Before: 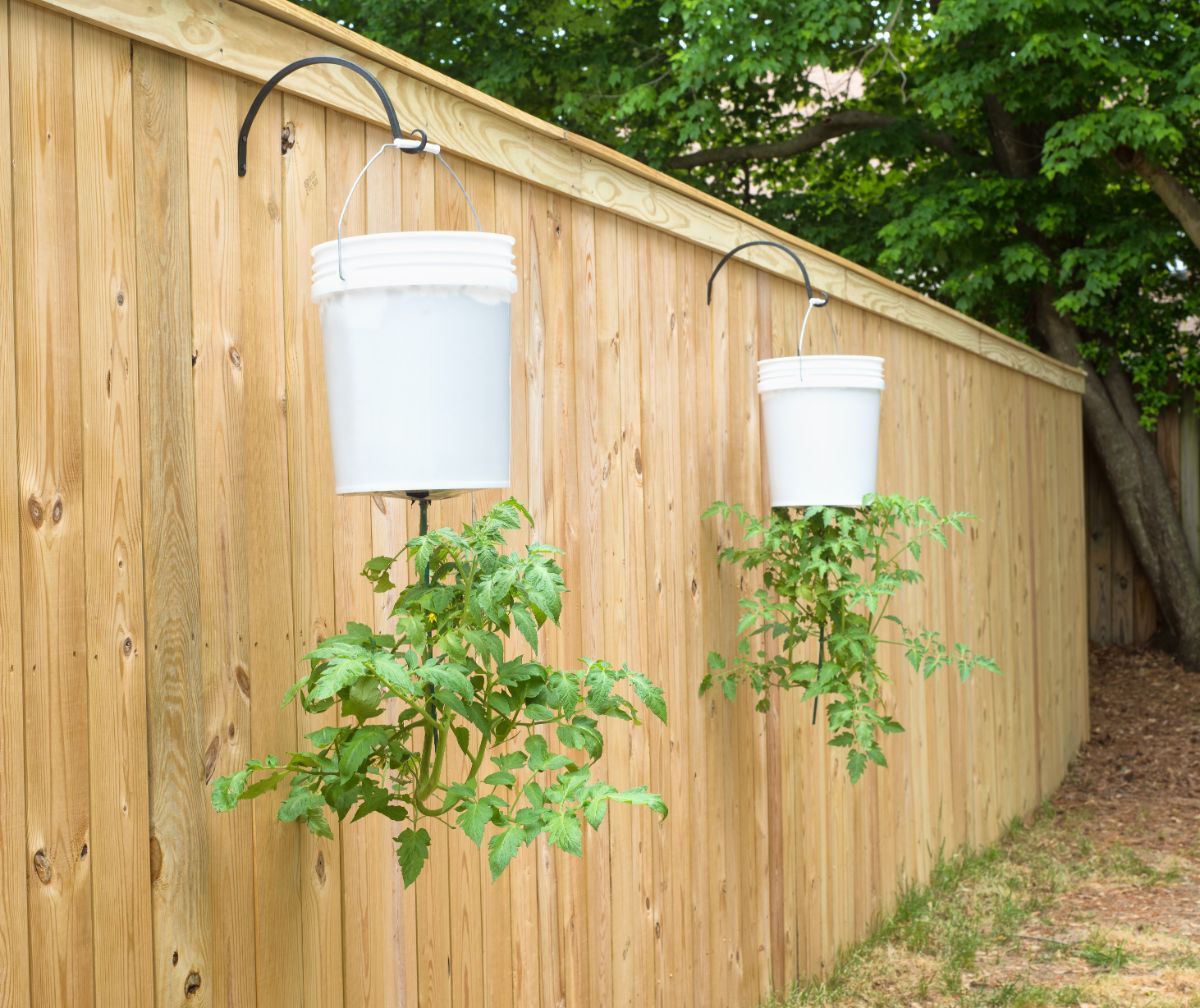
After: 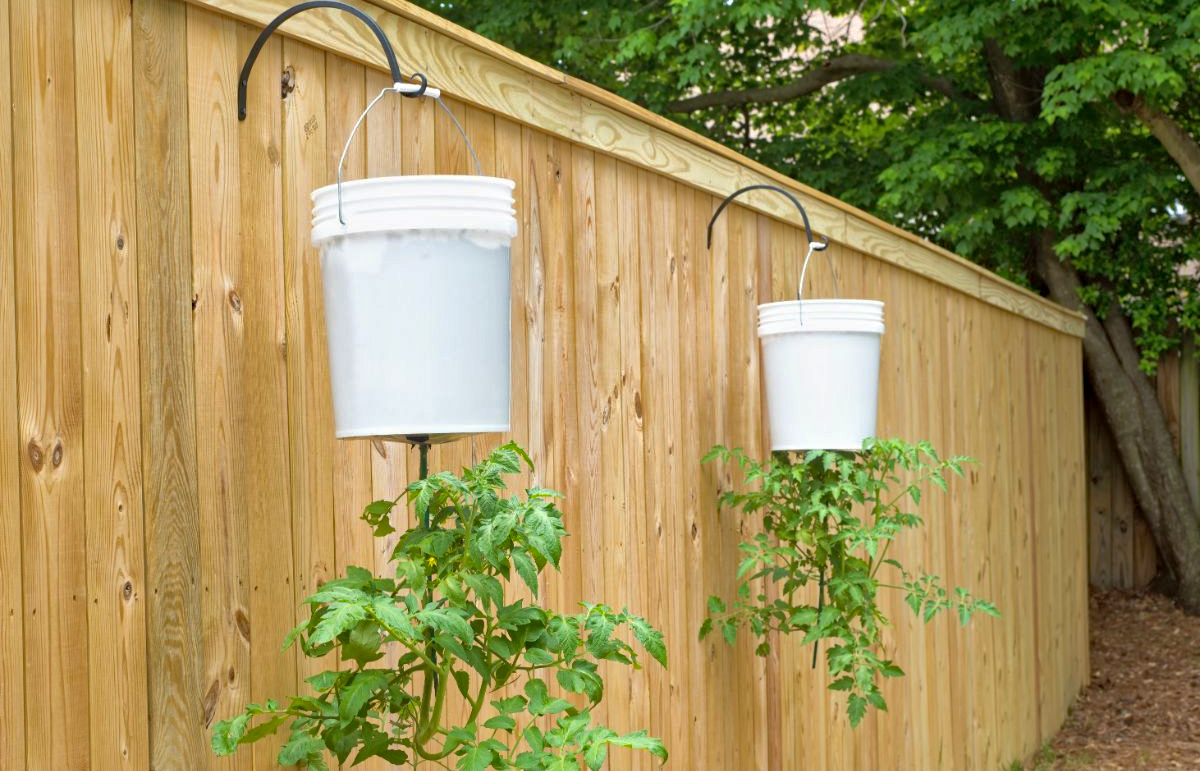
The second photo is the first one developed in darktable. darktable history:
haze removal: strength 0.28, distance 0.248, adaptive false
crop: top 5.609%, bottom 17.85%
shadows and highlights: on, module defaults
contrast equalizer: octaves 7, y [[0.5, 0.542, 0.583, 0.625, 0.667, 0.708], [0.5 ×6], [0.5 ×6], [0 ×6], [0 ×6]], mix 0.182
